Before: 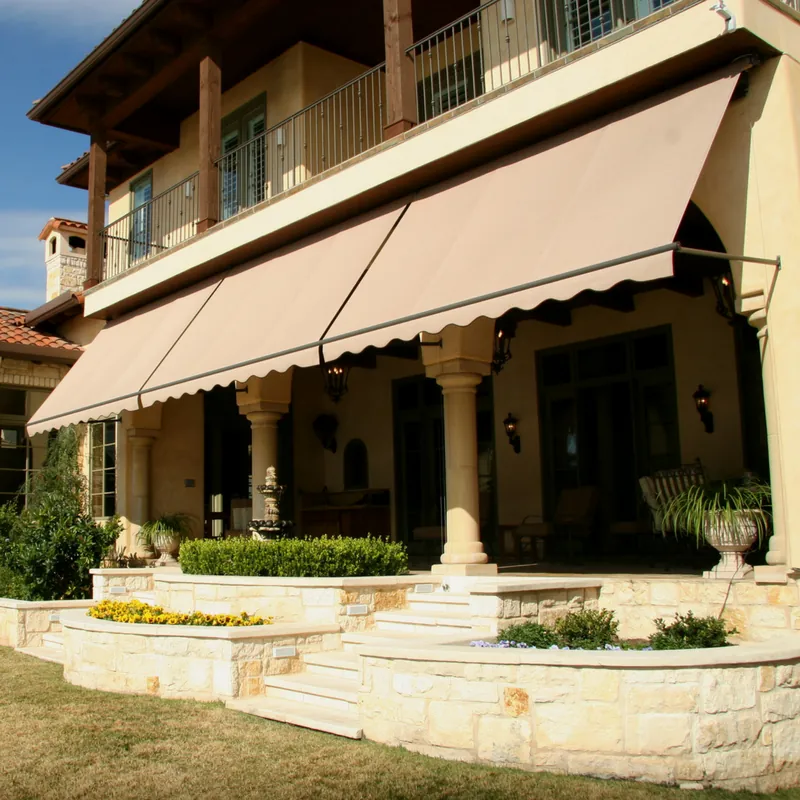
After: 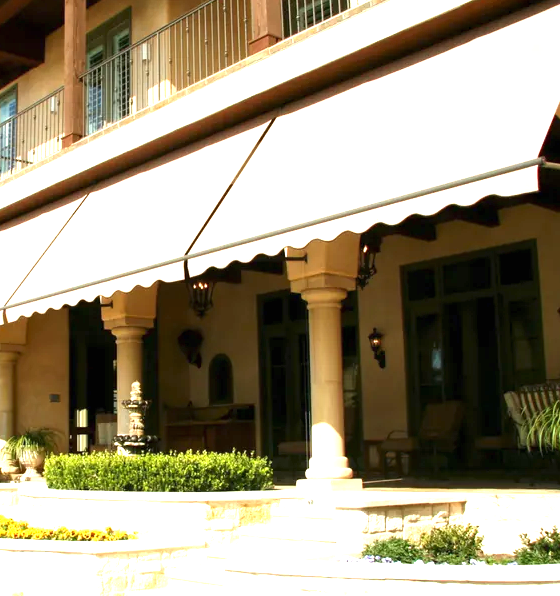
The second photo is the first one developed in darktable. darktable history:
crop and rotate: left 16.982%, top 10.746%, right 12.916%, bottom 14.657%
exposure: black level correction 0, exposure 1.512 EV, compensate exposure bias true, compensate highlight preservation false
